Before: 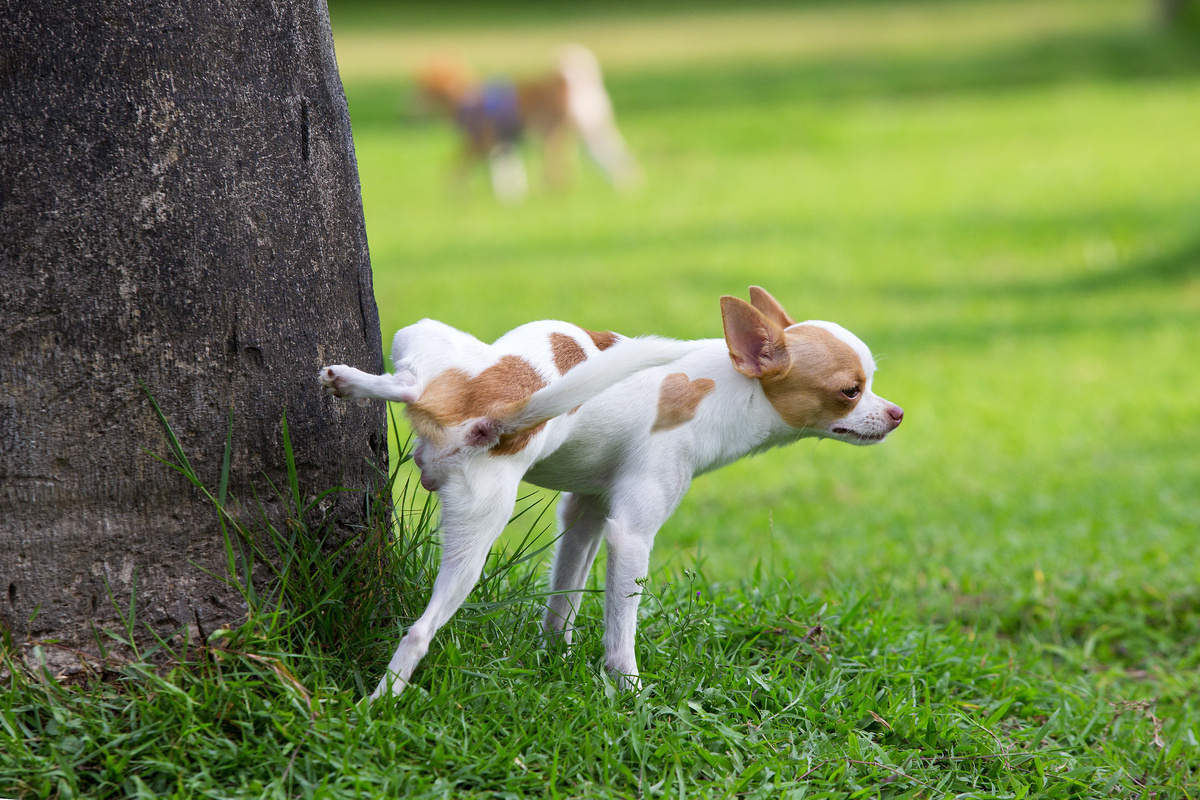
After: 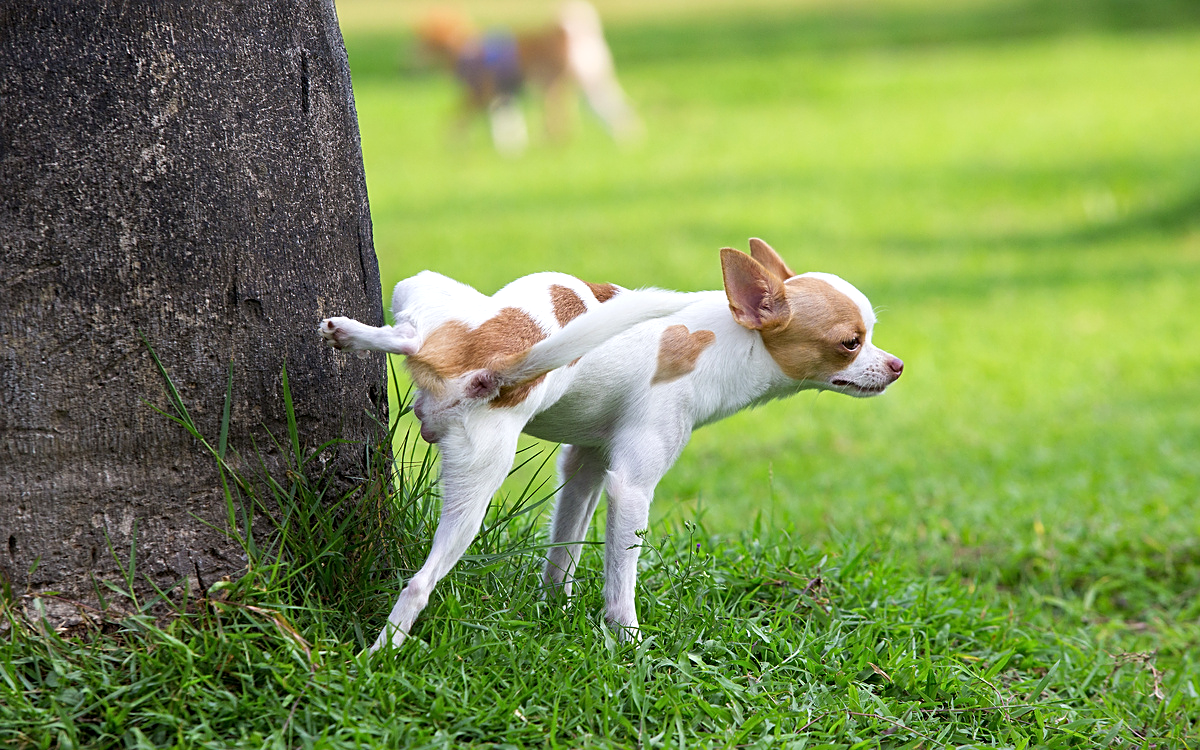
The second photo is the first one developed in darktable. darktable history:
crop and rotate: top 6.25%
exposure: exposure 0.207 EV, compensate highlight preservation false
sharpen: on, module defaults
